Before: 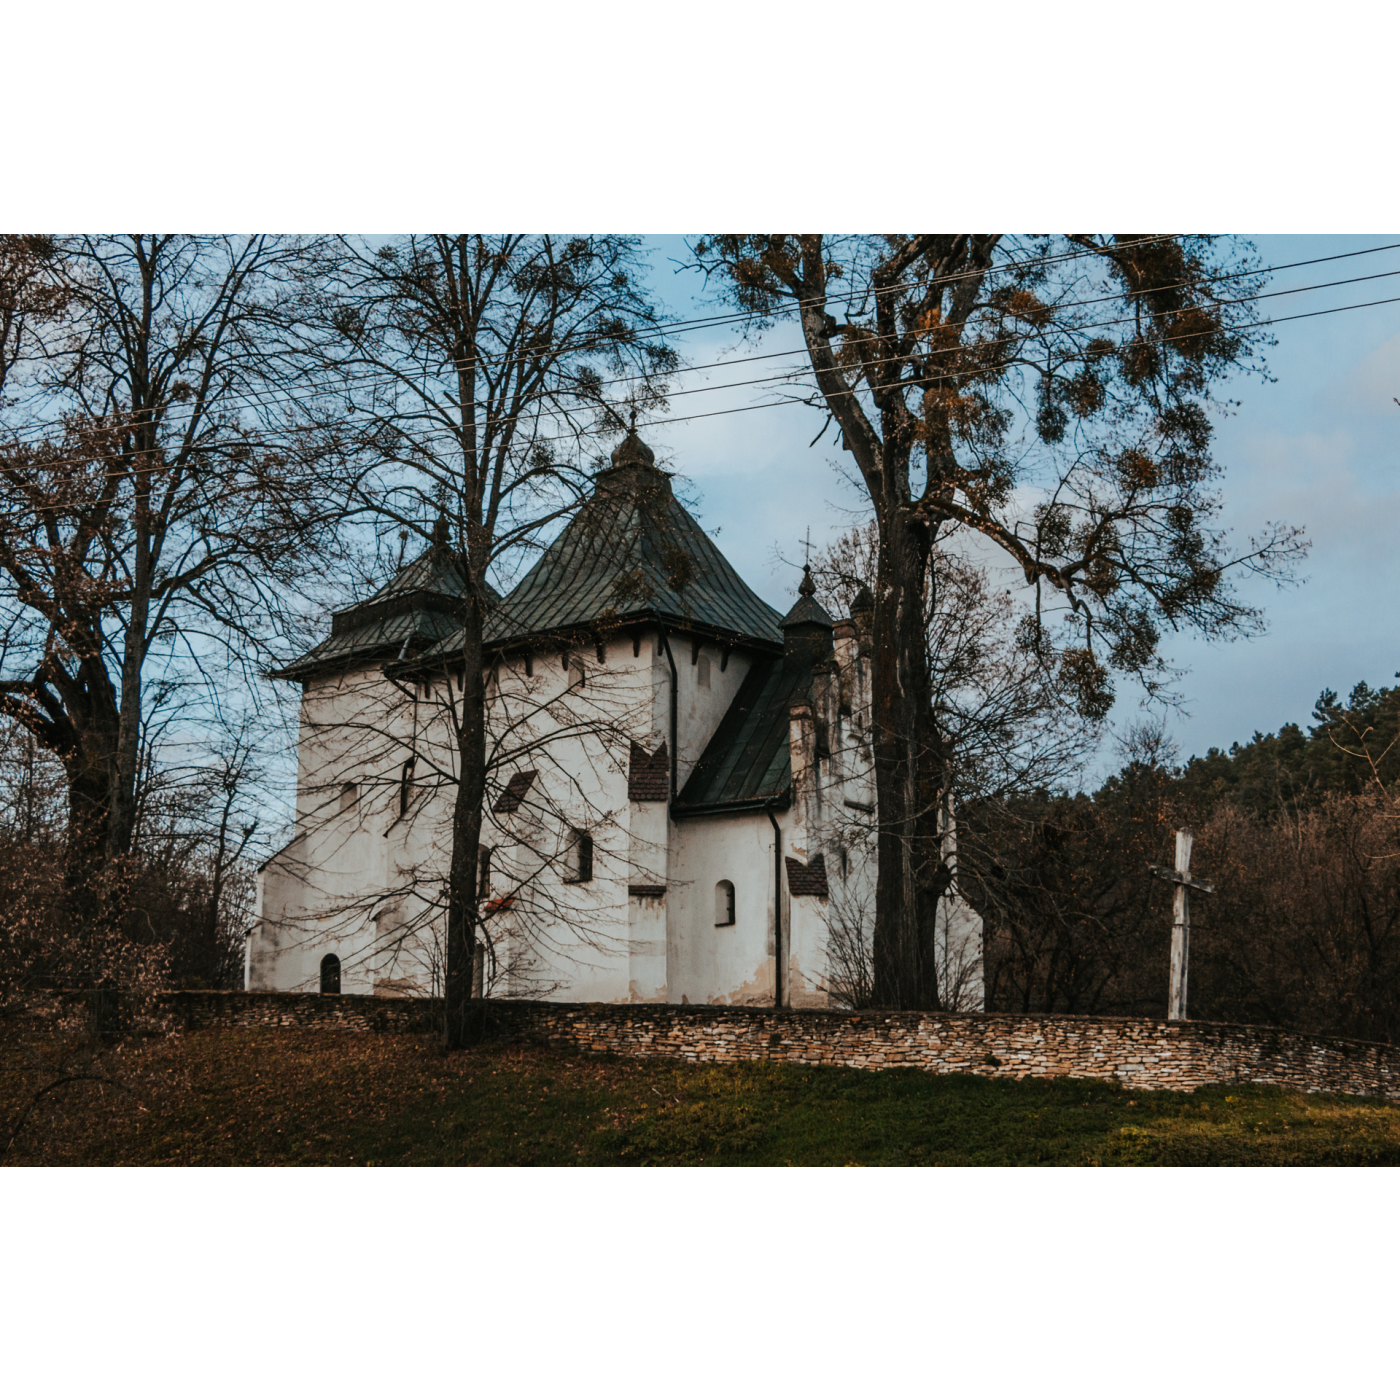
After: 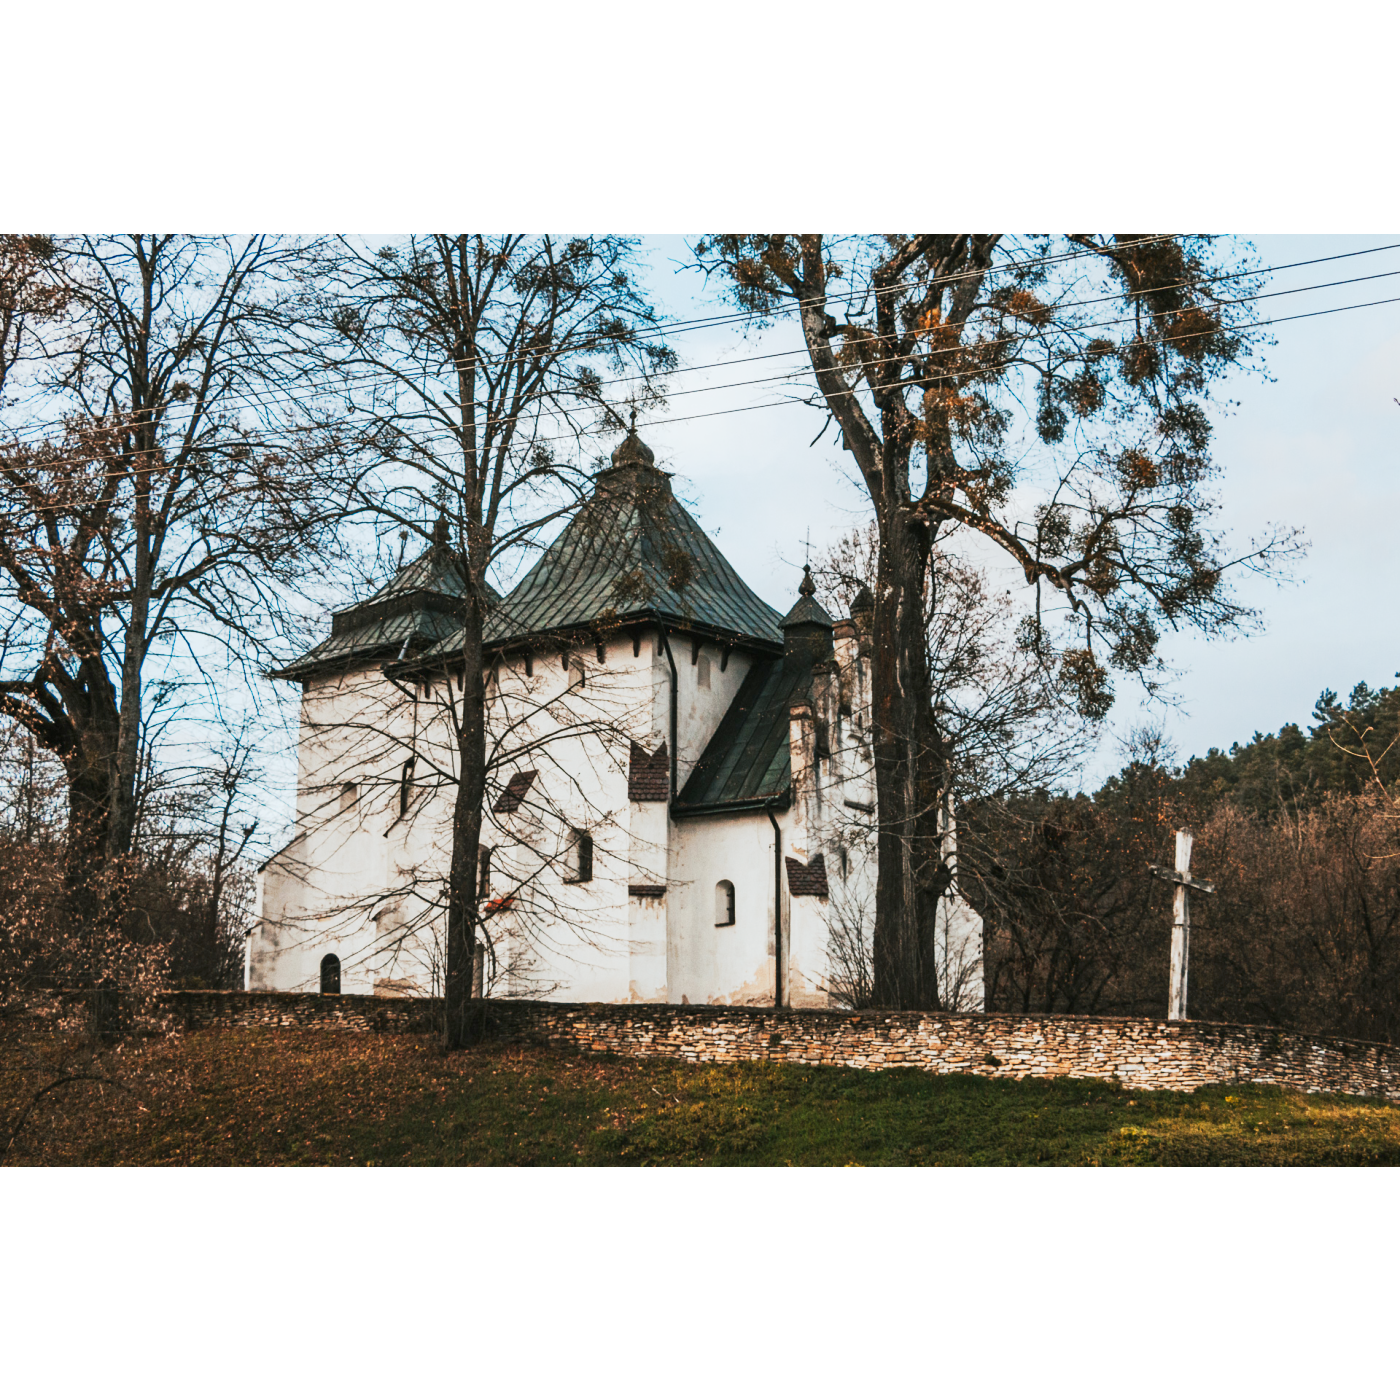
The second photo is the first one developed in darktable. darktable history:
tone equalizer: on, module defaults
tone curve: curves: ch0 [(0, 0) (0.003, 0.015) (0.011, 0.025) (0.025, 0.056) (0.044, 0.104) (0.069, 0.139) (0.1, 0.181) (0.136, 0.226) (0.177, 0.28) (0.224, 0.346) (0.277, 0.42) (0.335, 0.505) (0.399, 0.594) (0.468, 0.699) (0.543, 0.776) (0.623, 0.848) (0.709, 0.893) (0.801, 0.93) (0.898, 0.97) (1, 1)], preserve colors none
